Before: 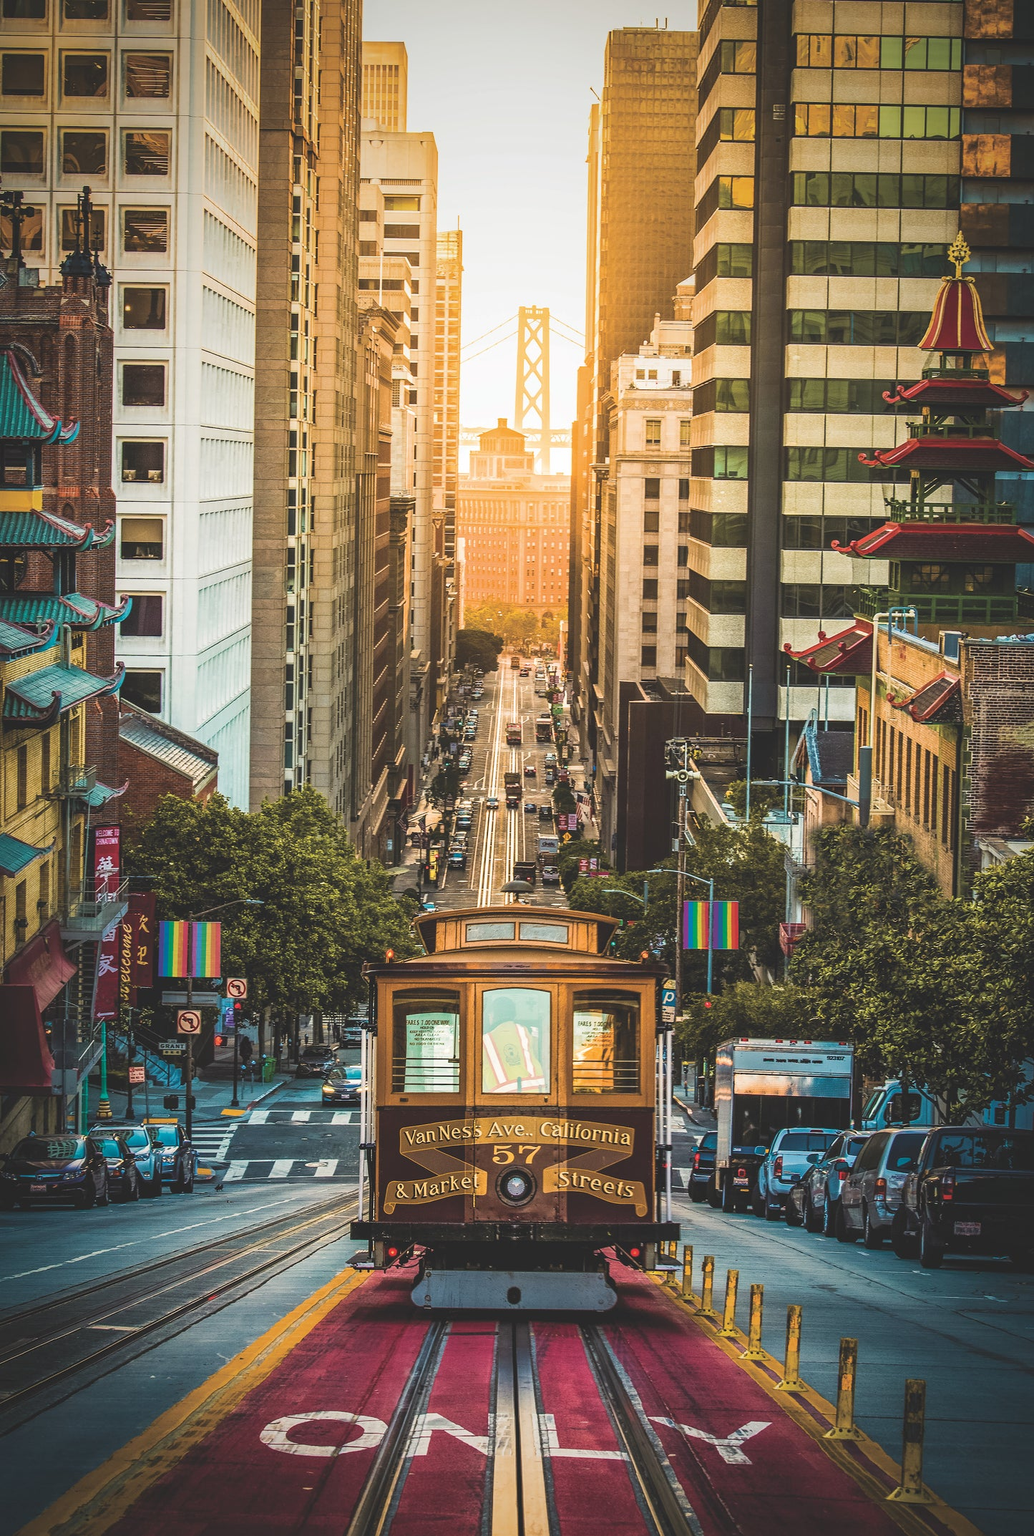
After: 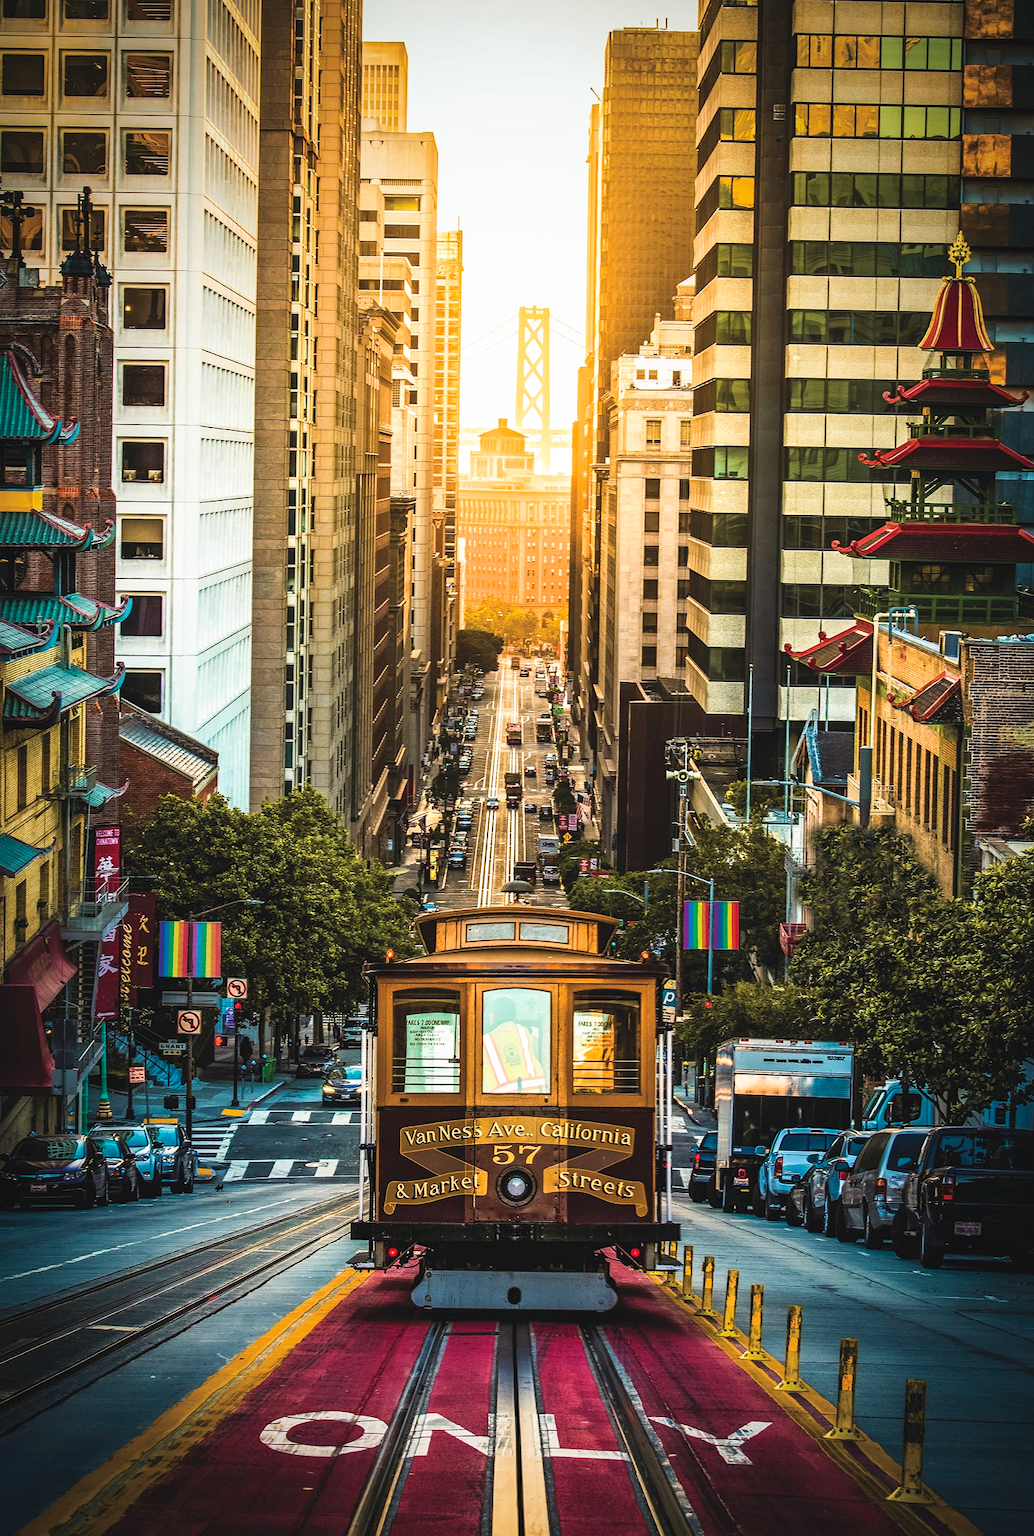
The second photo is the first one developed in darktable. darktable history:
white balance: red 0.986, blue 1.01
tone curve: curves: ch0 [(0, 0) (0.003, 0) (0.011, 0.001) (0.025, 0.003) (0.044, 0.004) (0.069, 0.007) (0.1, 0.01) (0.136, 0.033) (0.177, 0.082) (0.224, 0.141) (0.277, 0.208) (0.335, 0.282) (0.399, 0.363) (0.468, 0.451) (0.543, 0.545) (0.623, 0.647) (0.709, 0.756) (0.801, 0.87) (0.898, 0.972) (1, 1)], preserve colors none
